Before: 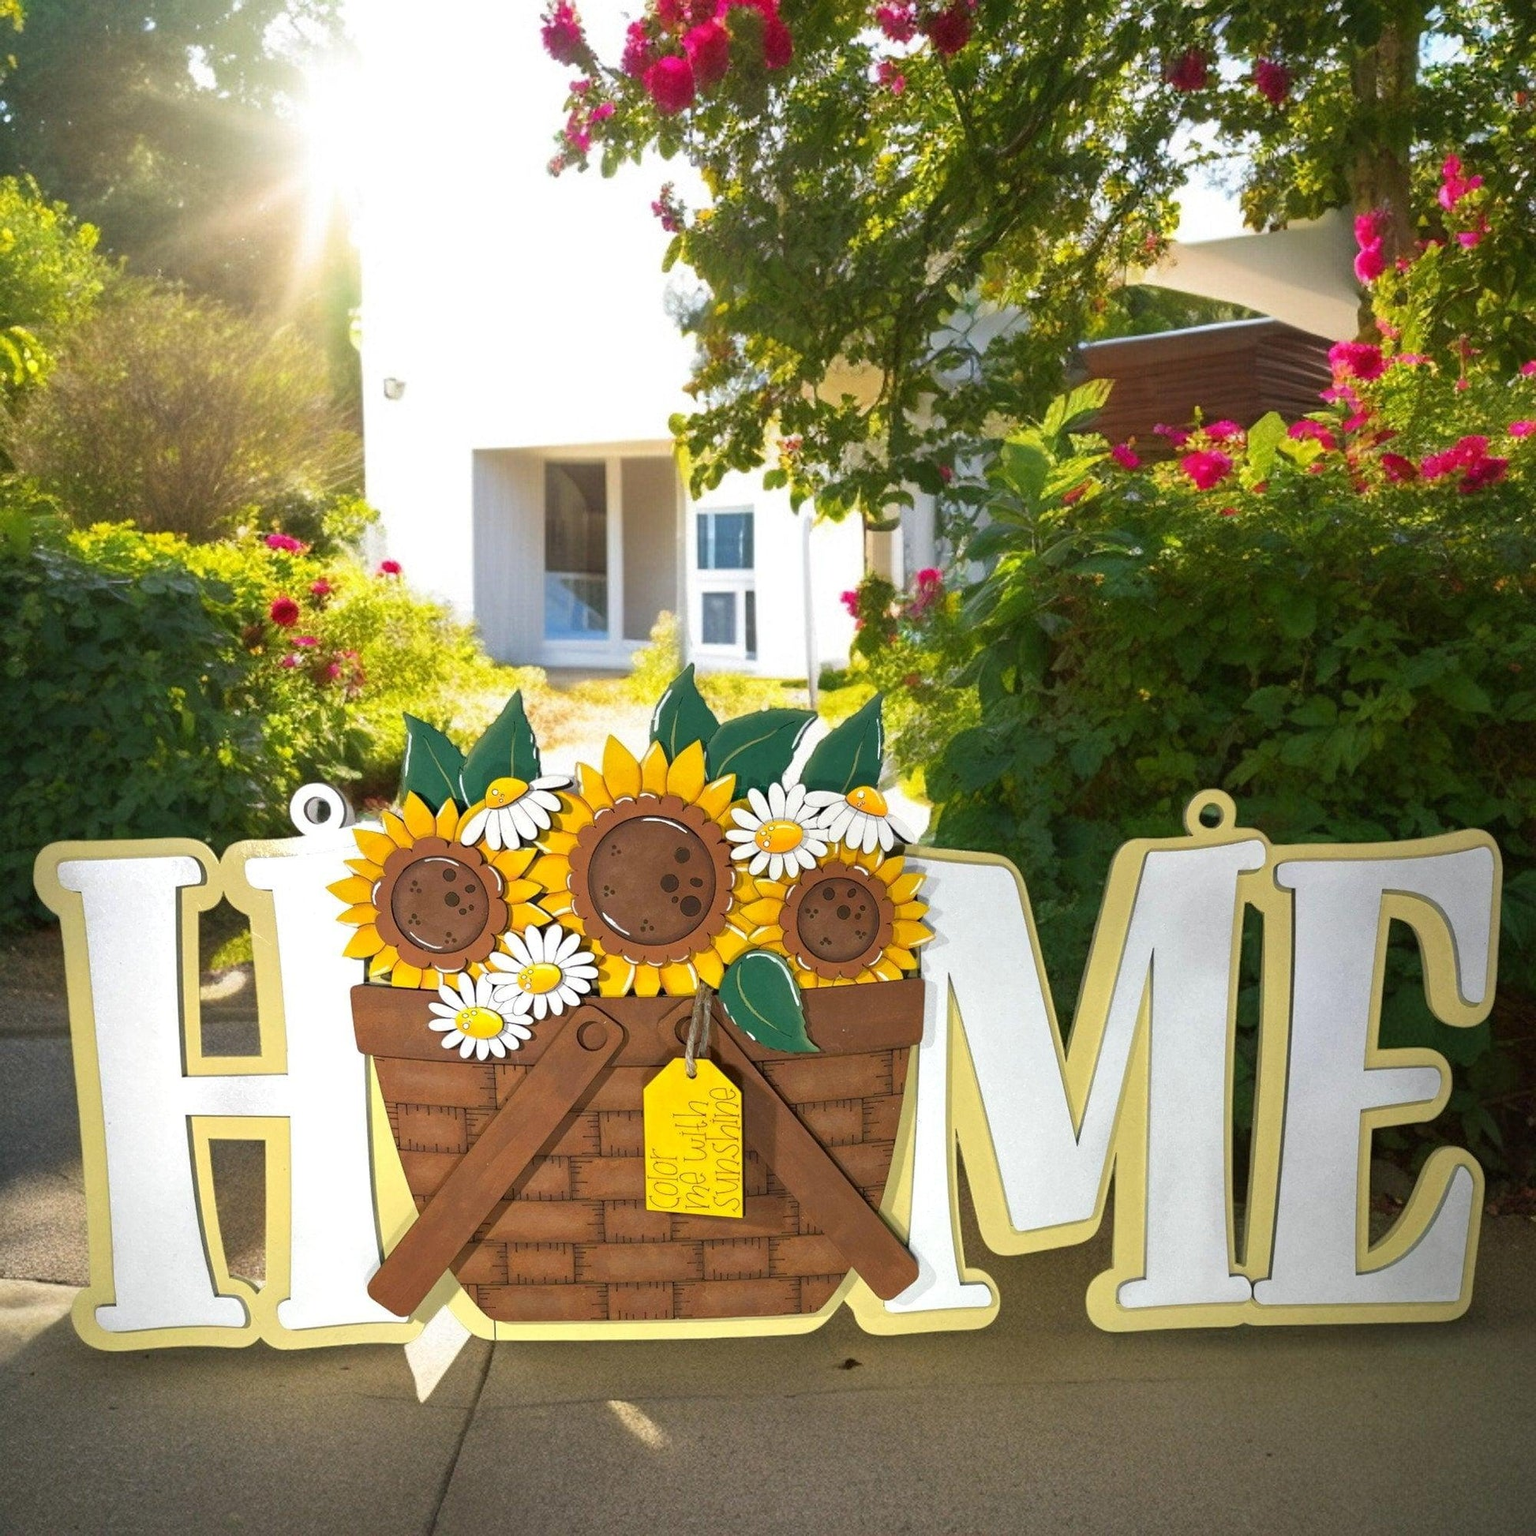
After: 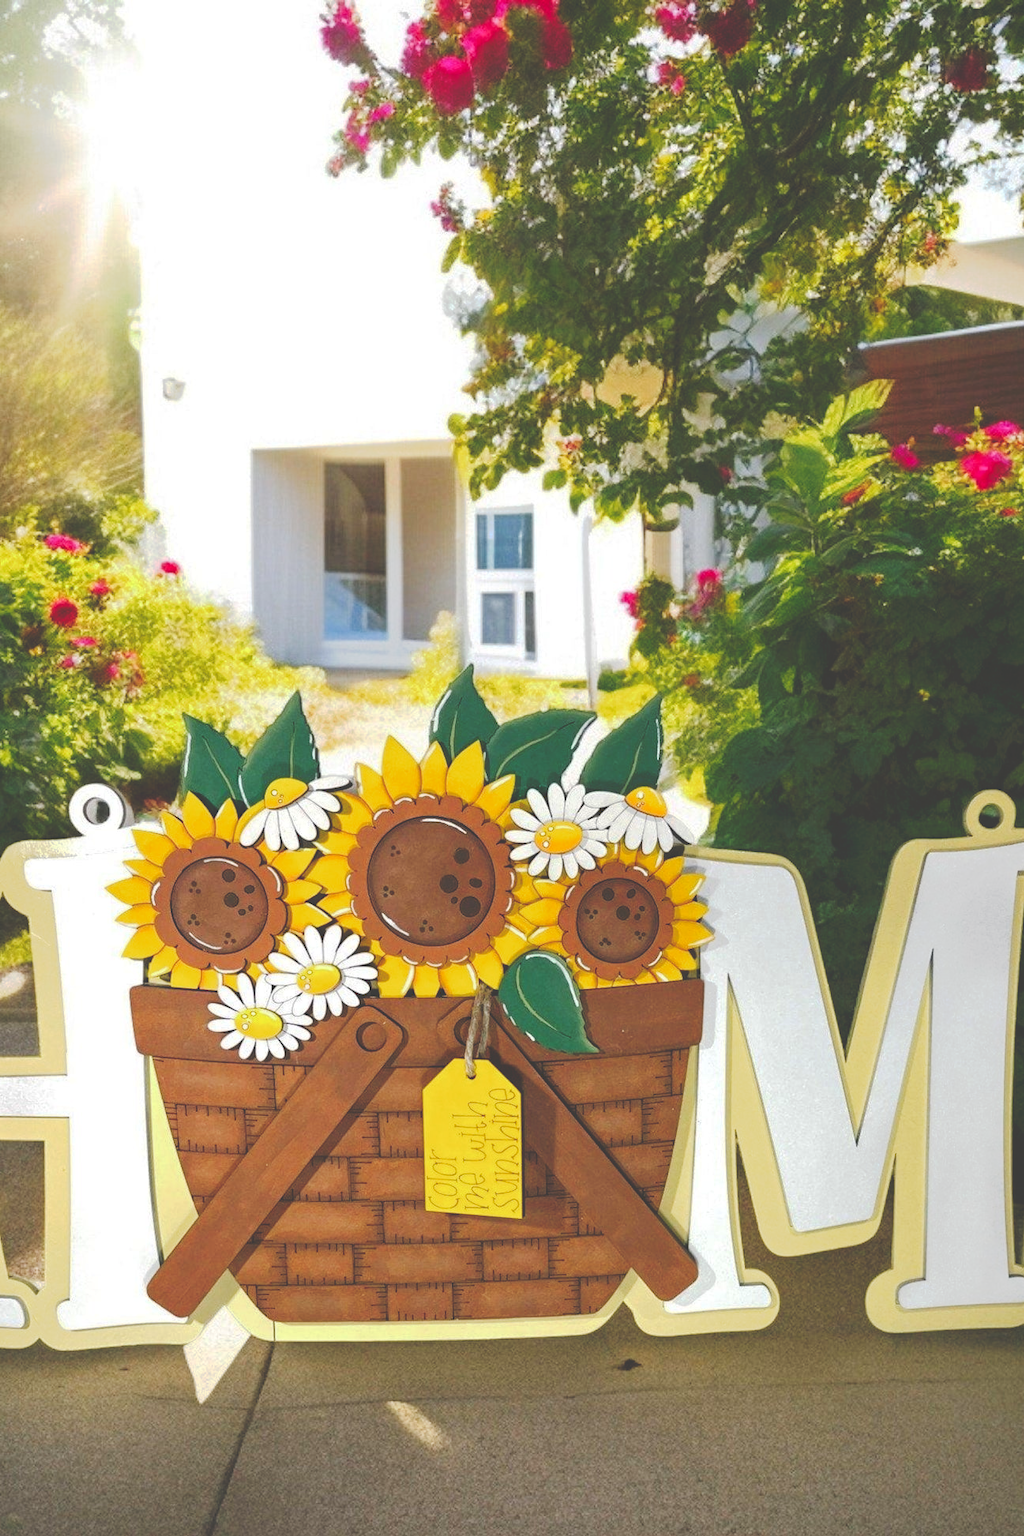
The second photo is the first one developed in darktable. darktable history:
crop and rotate: left 14.436%, right 18.898%
color zones: curves: ch1 [(0, 0.525) (0.143, 0.556) (0.286, 0.52) (0.429, 0.5) (0.571, 0.5) (0.714, 0.5) (0.857, 0.503) (1, 0.525)]
tone curve: curves: ch0 [(0, 0) (0.003, 0.241) (0.011, 0.241) (0.025, 0.242) (0.044, 0.246) (0.069, 0.25) (0.1, 0.251) (0.136, 0.256) (0.177, 0.275) (0.224, 0.293) (0.277, 0.326) (0.335, 0.38) (0.399, 0.449) (0.468, 0.525) (0.543, 0.606) (0.623, 0.683) (0.709, 0.751) (0.801, 0.824) (0.898, 0.871) (1, 1)], preserve colors none
